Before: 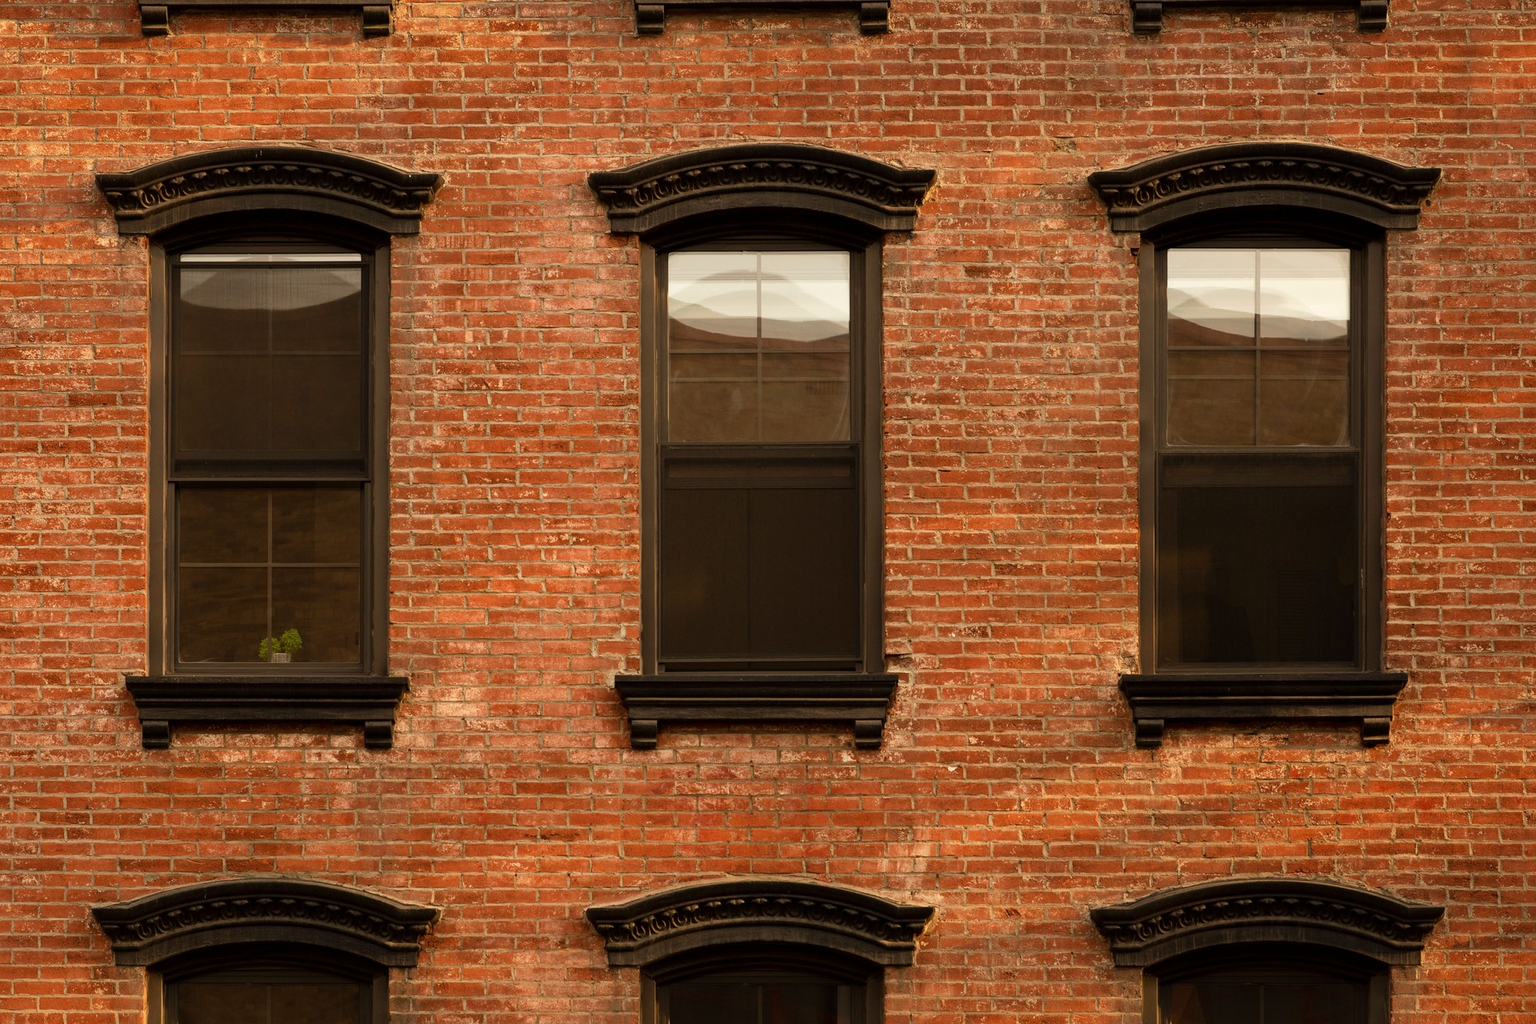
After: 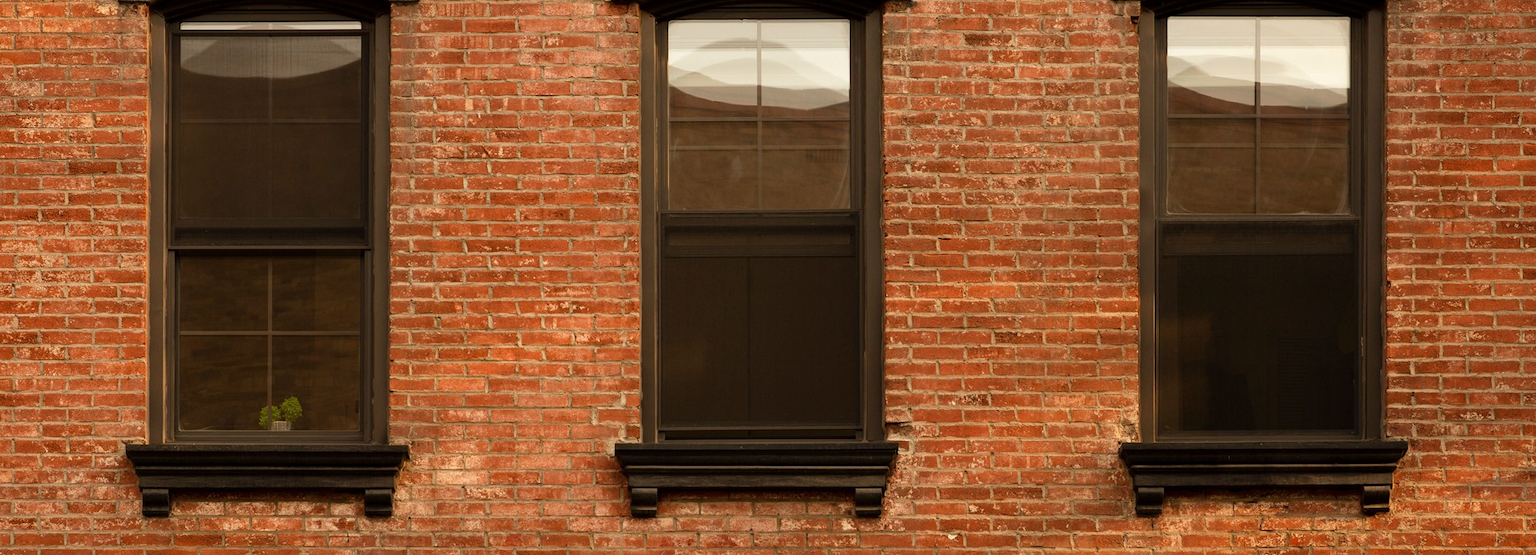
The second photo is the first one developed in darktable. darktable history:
crop and rotate: top 22.662%, bottom 23.098%
